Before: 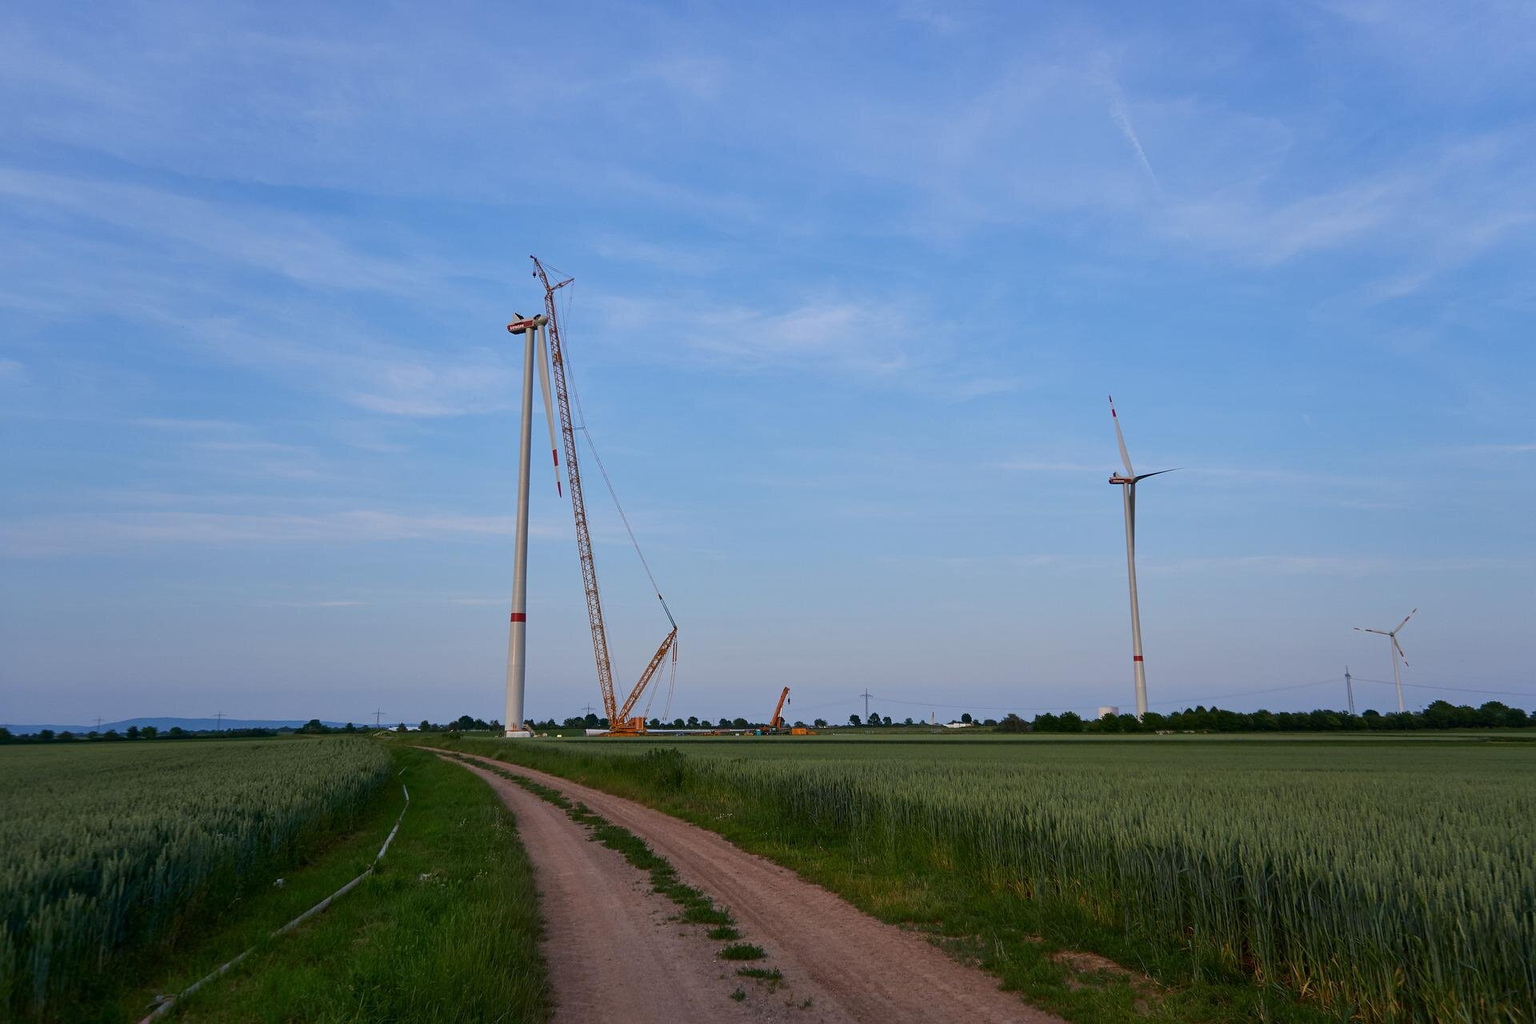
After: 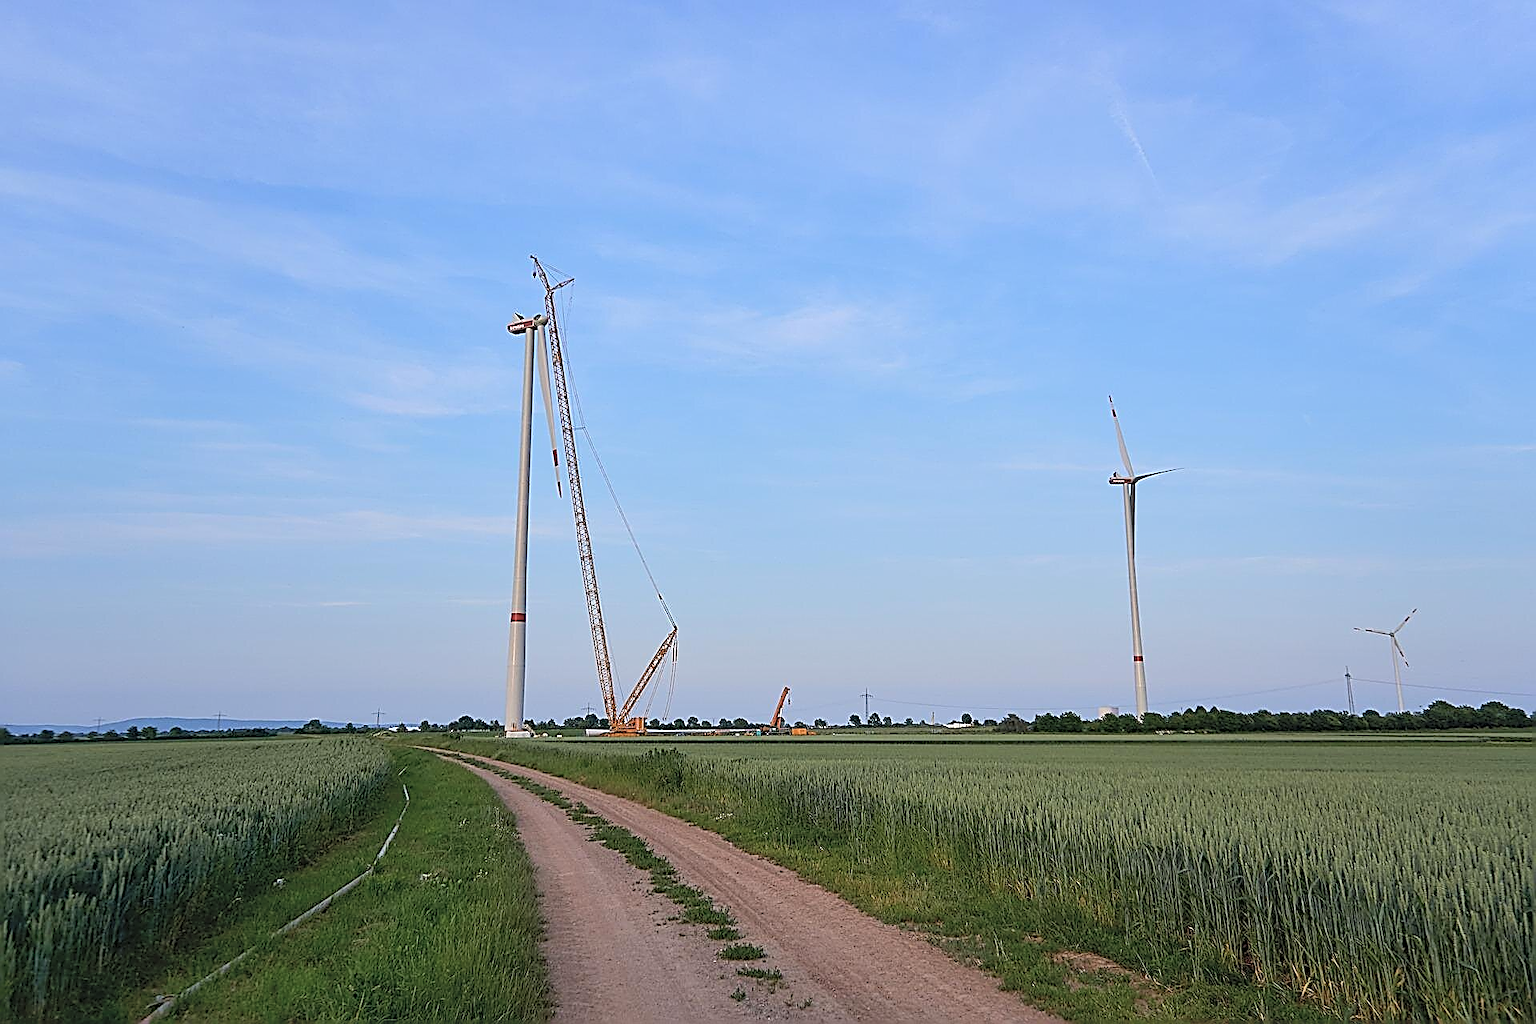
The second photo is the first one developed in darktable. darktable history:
contrast brightness saturation: brightness 0.273
sharpen: amount 1.997
